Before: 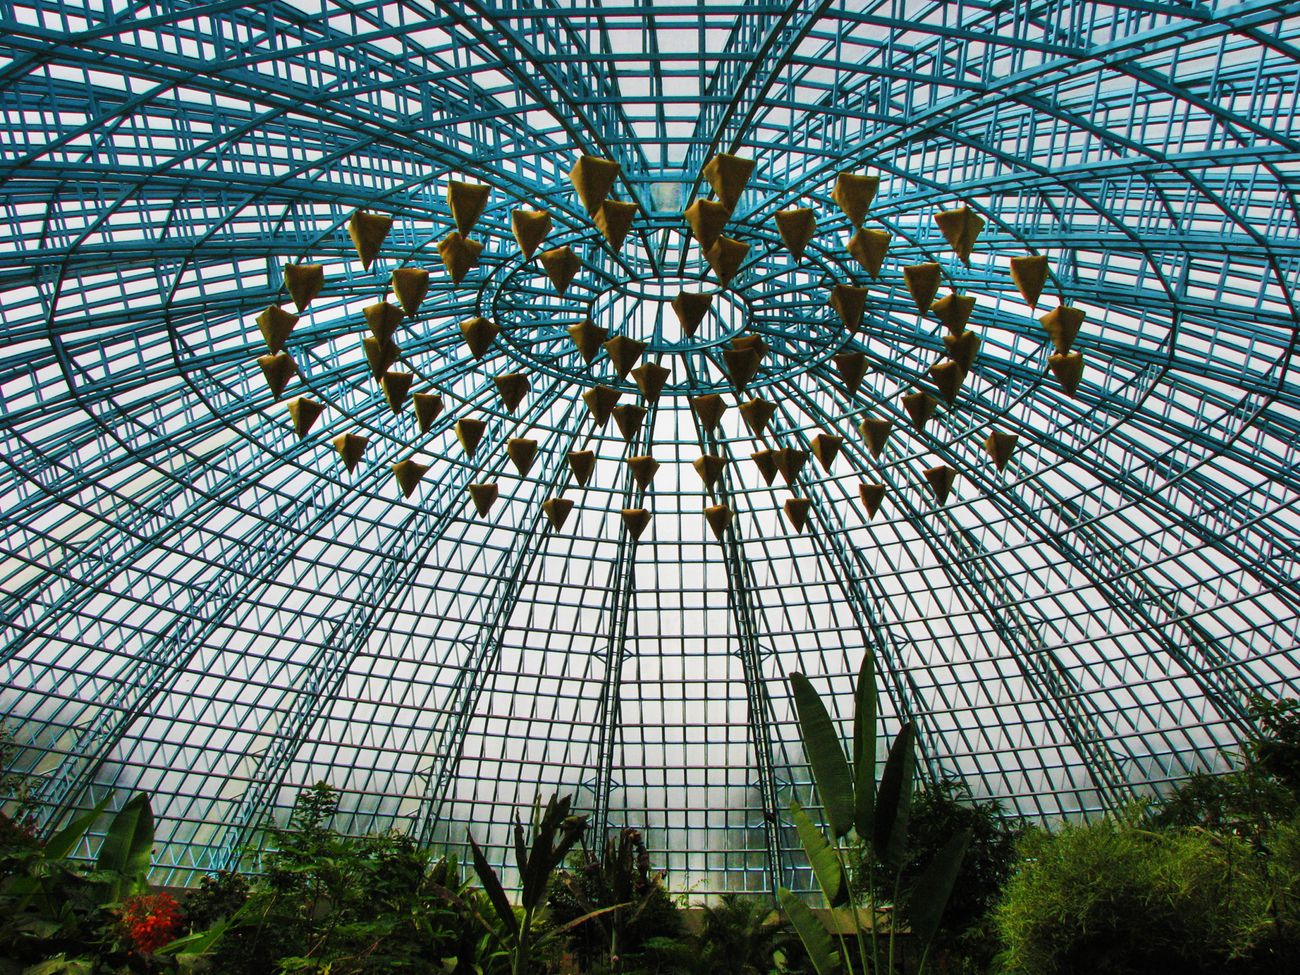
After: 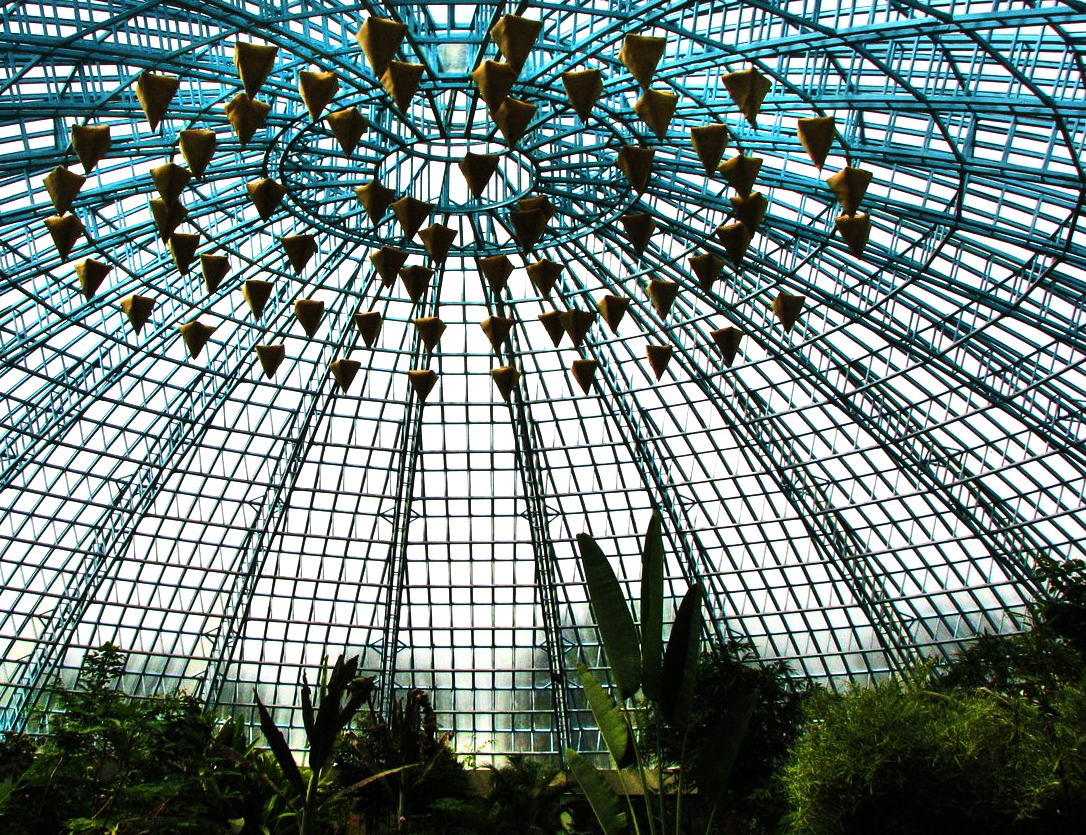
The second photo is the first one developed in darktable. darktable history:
tone equalizer: -8 EV -1.11 EV, -7 EV -1.04 EV, -6 EV -0.885 EV, -5 EV -0.577 EV, -3 EV 0.592 EV, -2 EV 0.858 EV, -1 EV 0.999 EV, +0 EV 1.08 EV, edges refinement/feathering 500, mask exposure compensation -1.57 EV, preserve details no
crop: left 16.429%, top 14.343%
